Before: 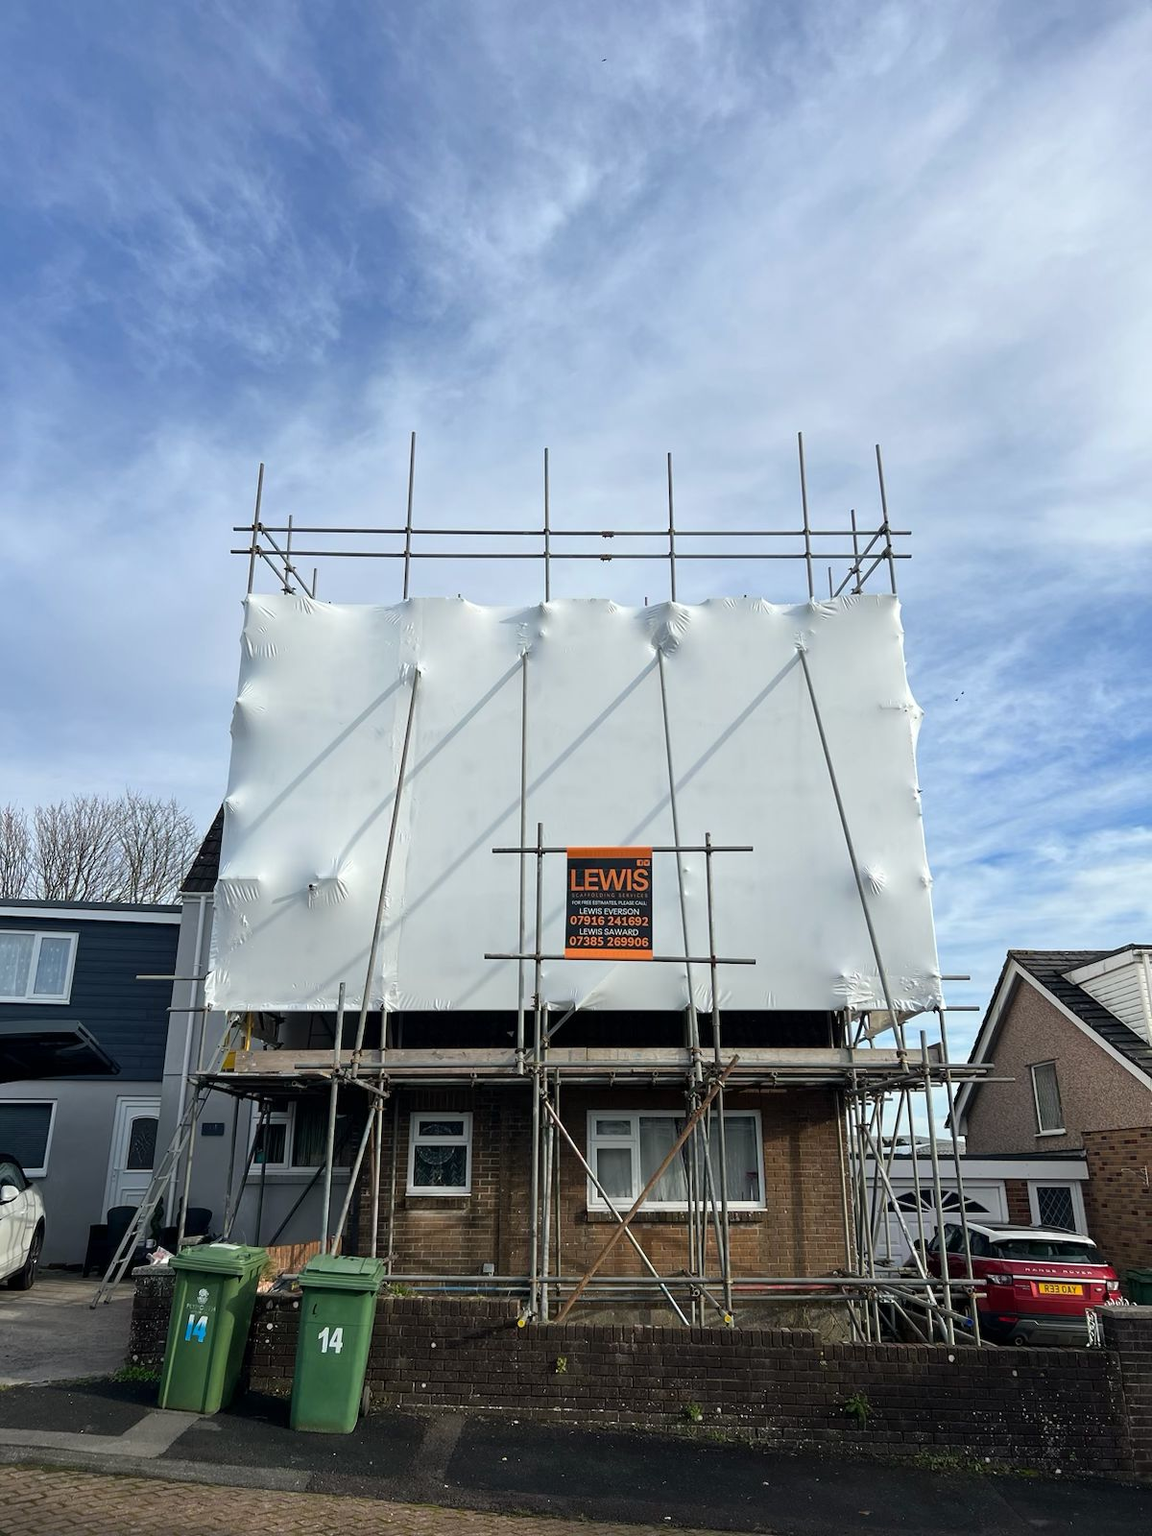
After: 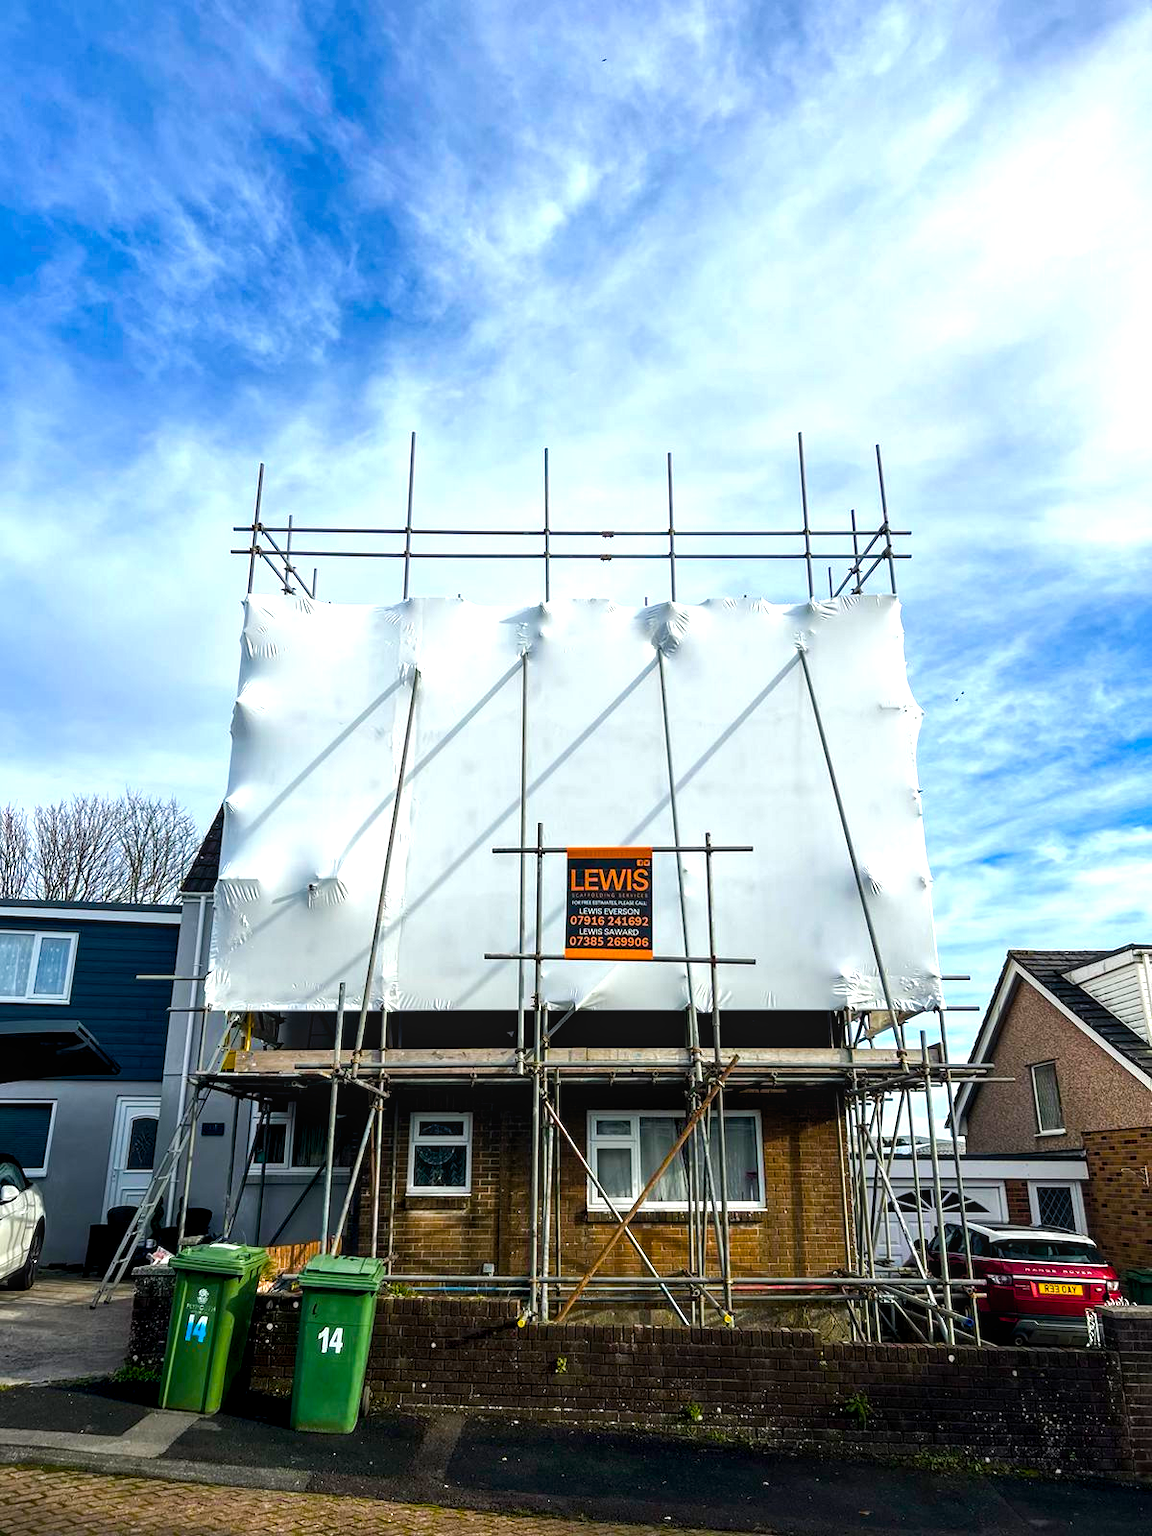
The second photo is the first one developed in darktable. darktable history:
color balance rgb: global offset › luminance -0.37%, perceptual saturation grading › highlights -17.77%, perceptual saturation grading › mid-tones 33.1%, perceptual saturation grading › shadows 50.52%, perceptual brilliance grading › highlights 20%, perceptual brilliance grading › mid-tones 20%, perceptual brilliance grading › shadows -20%, global vibrance 50%
local contrast: detail 130%
